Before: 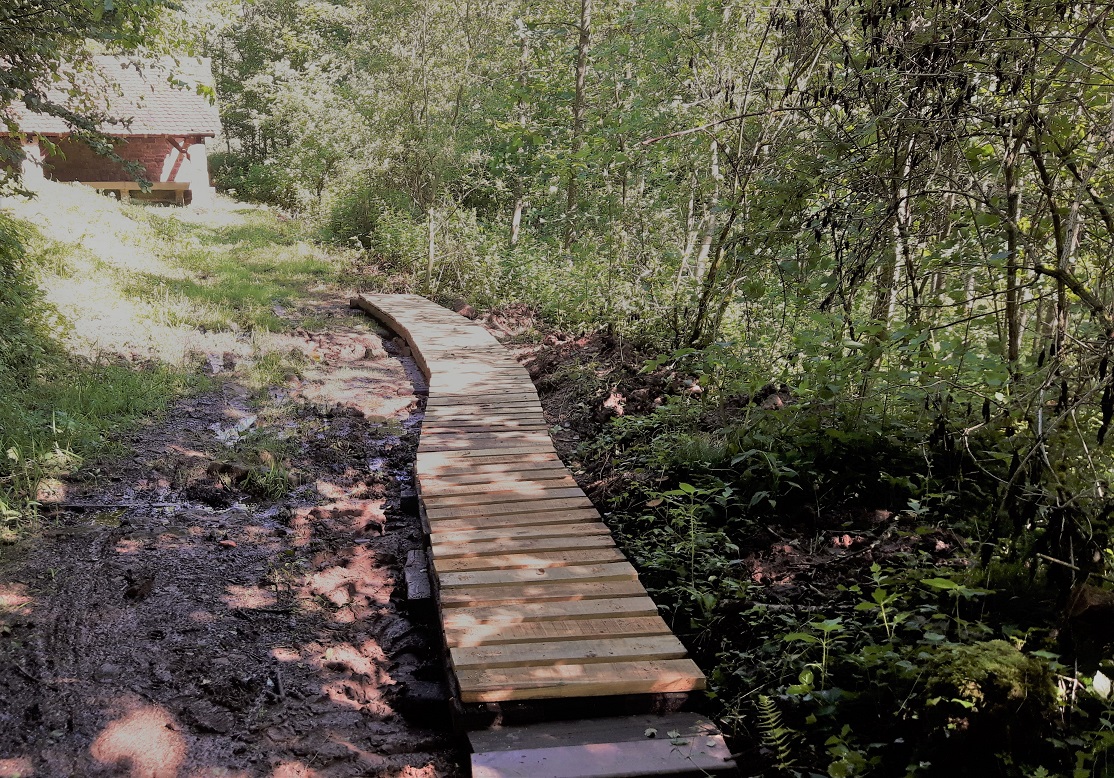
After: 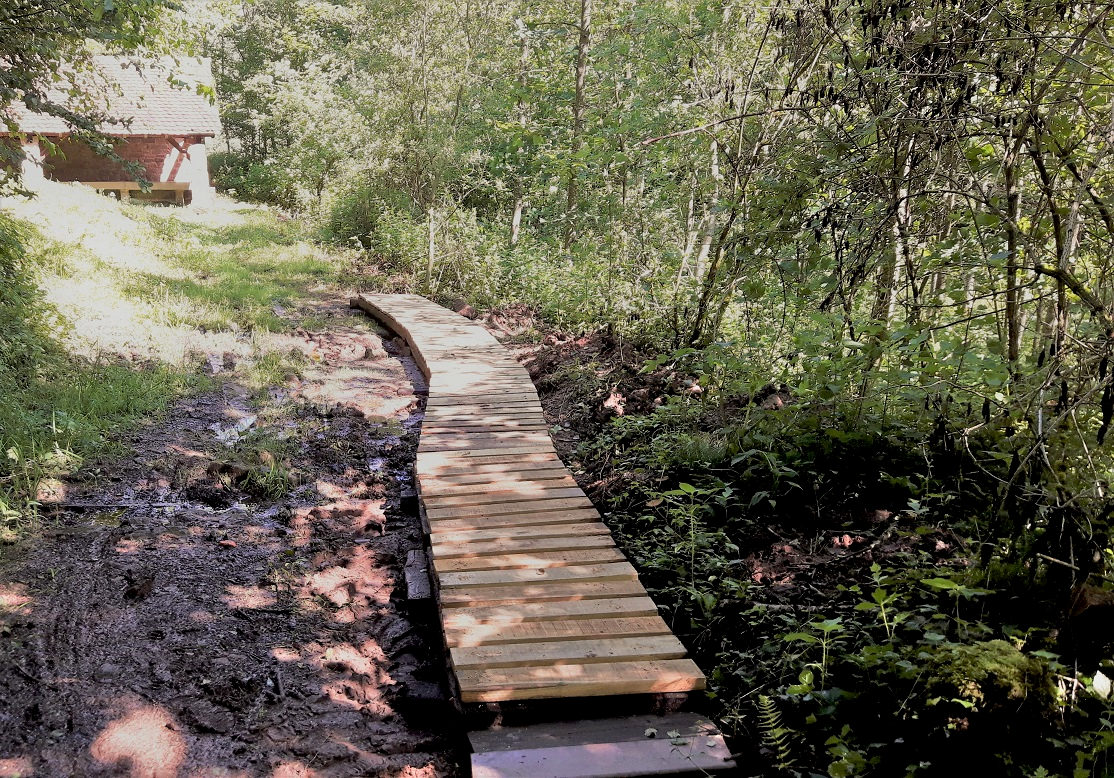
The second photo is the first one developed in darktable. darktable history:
exposure: black level correction 0.003, exposure 0.384 EV, compensate exposure bias true, compensate highlight preservation false
